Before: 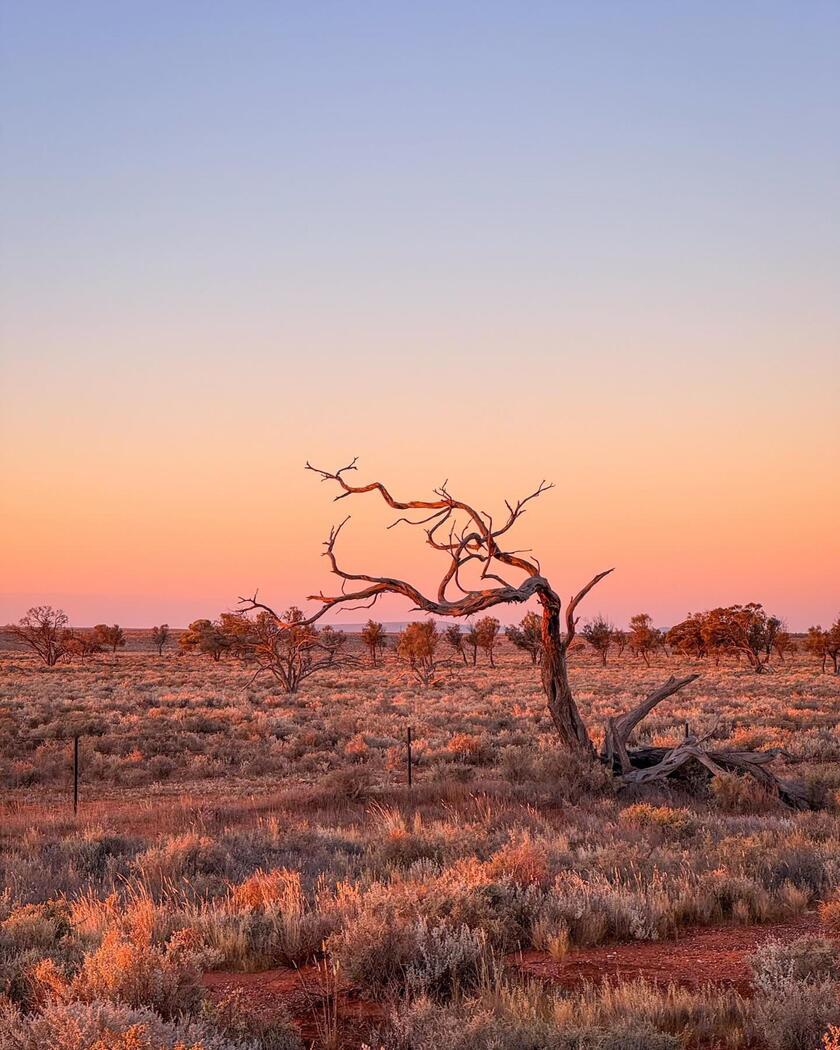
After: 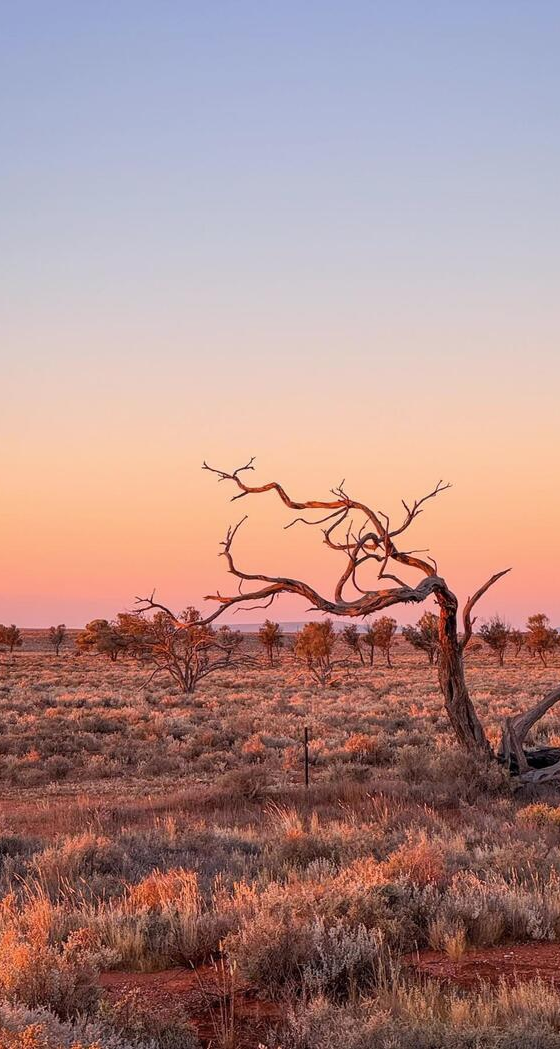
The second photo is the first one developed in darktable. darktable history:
crop and rotate: left 12.3%, right 20.928%
contrast brightness saturation: saturation -0.047
